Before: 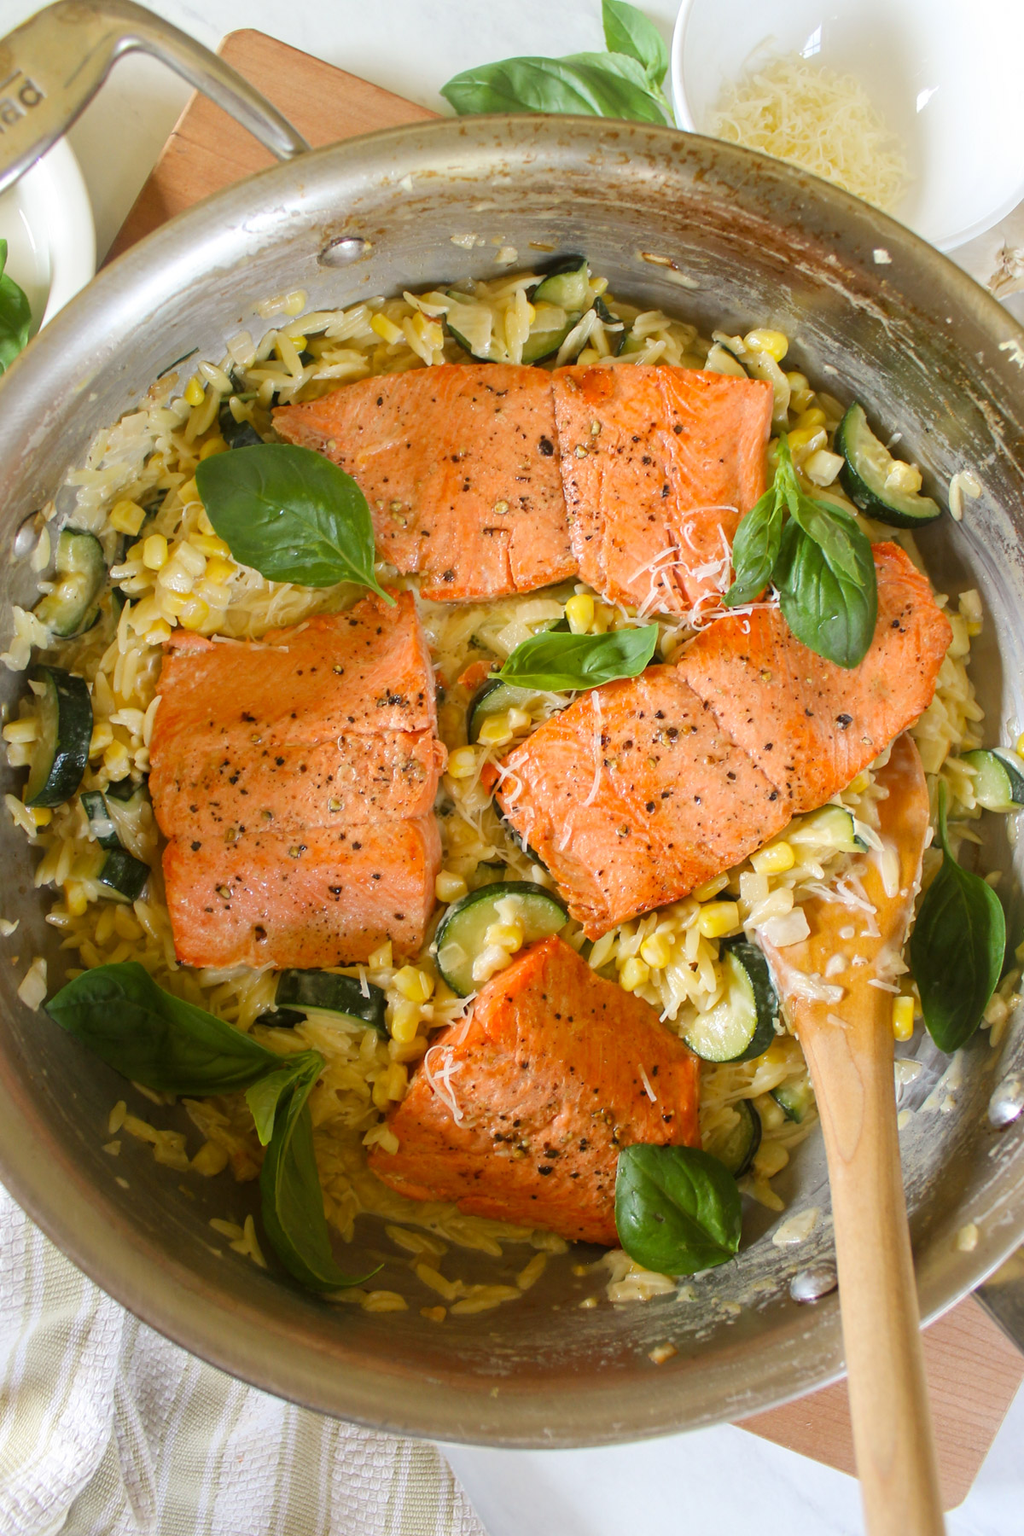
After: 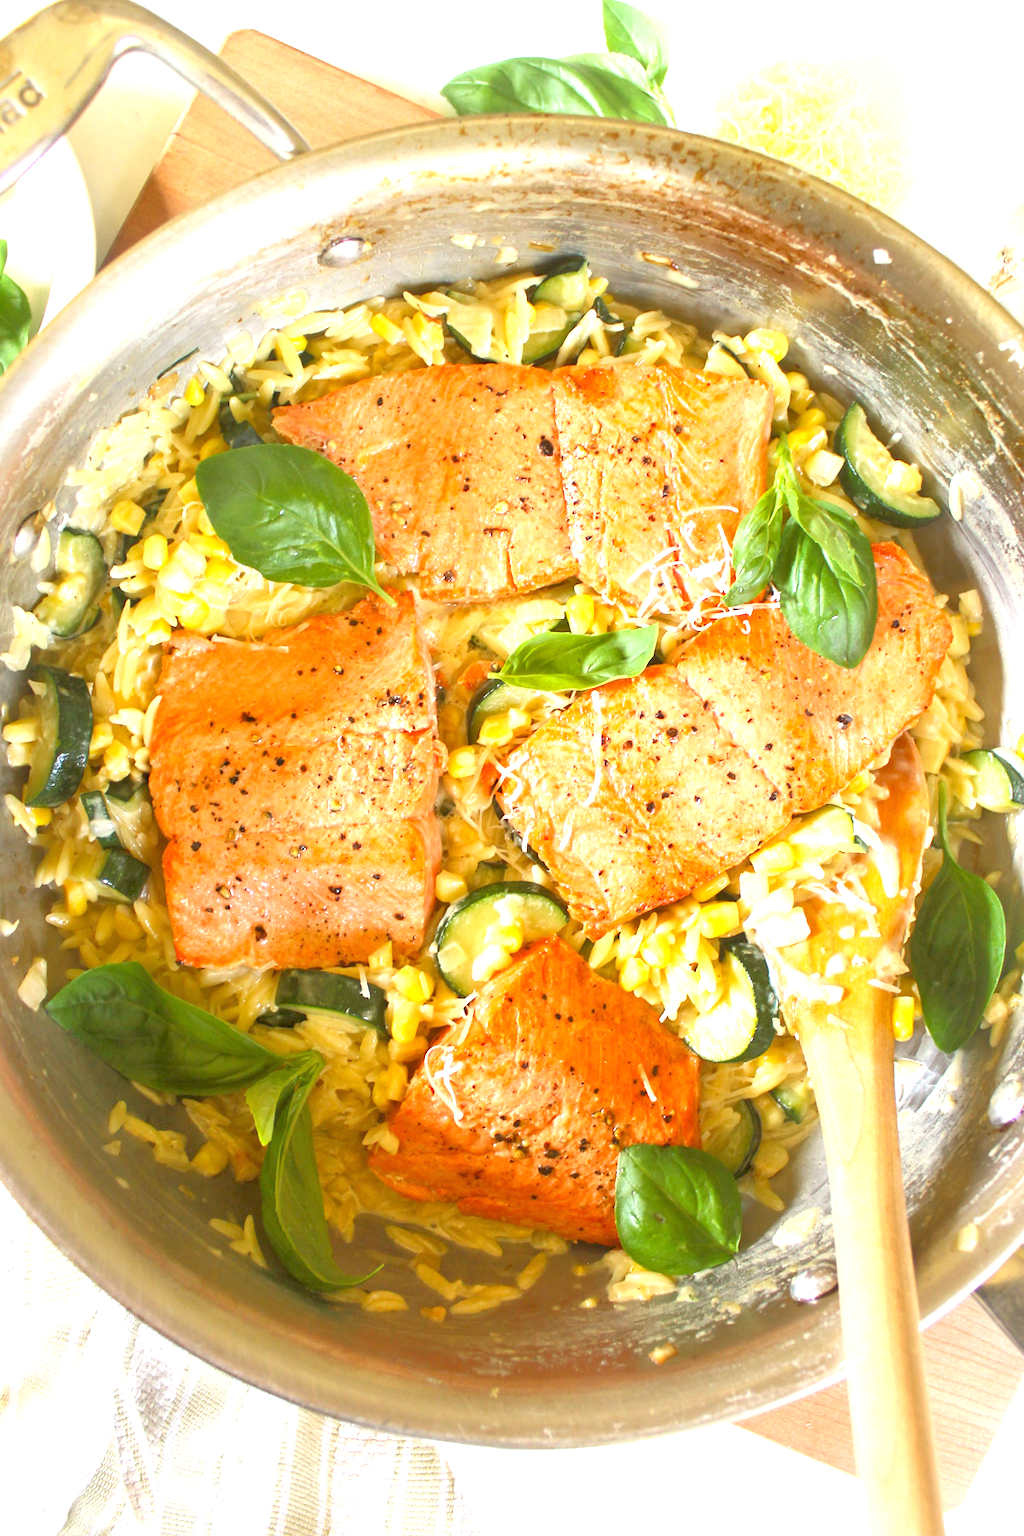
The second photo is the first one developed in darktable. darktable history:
exposure: exposure 1.202 EV, compensate exposure bias true, compensate highlight preservation false
tone equalizer: -7 EV 0.161 EV, -6 EV 0.571 EV, -5 EV 1.14 EV, -4 EV 1.32 EV, -3 EV 1.13 EV, -2 EV 0.6 EV, -1 EV 0.146 EV
